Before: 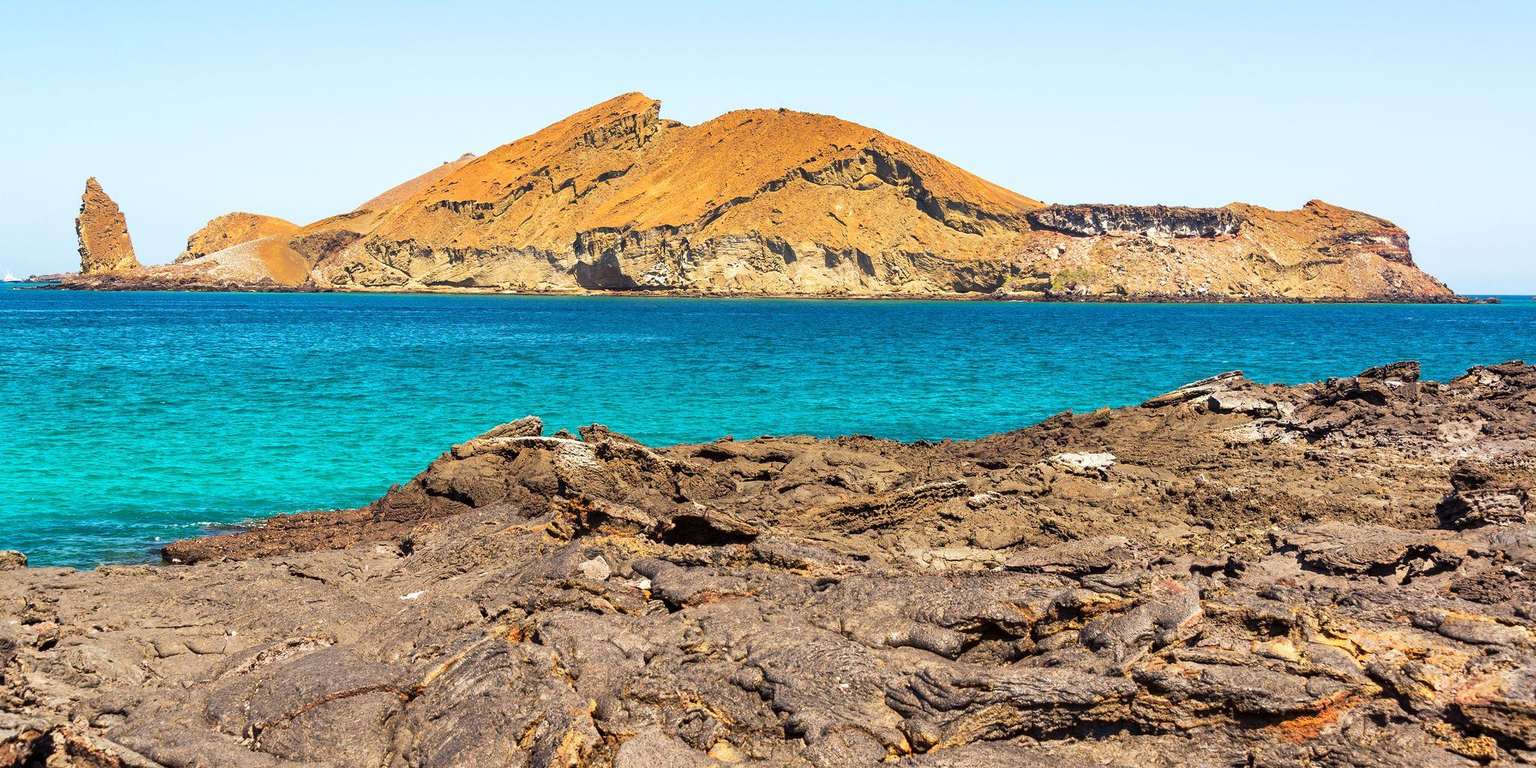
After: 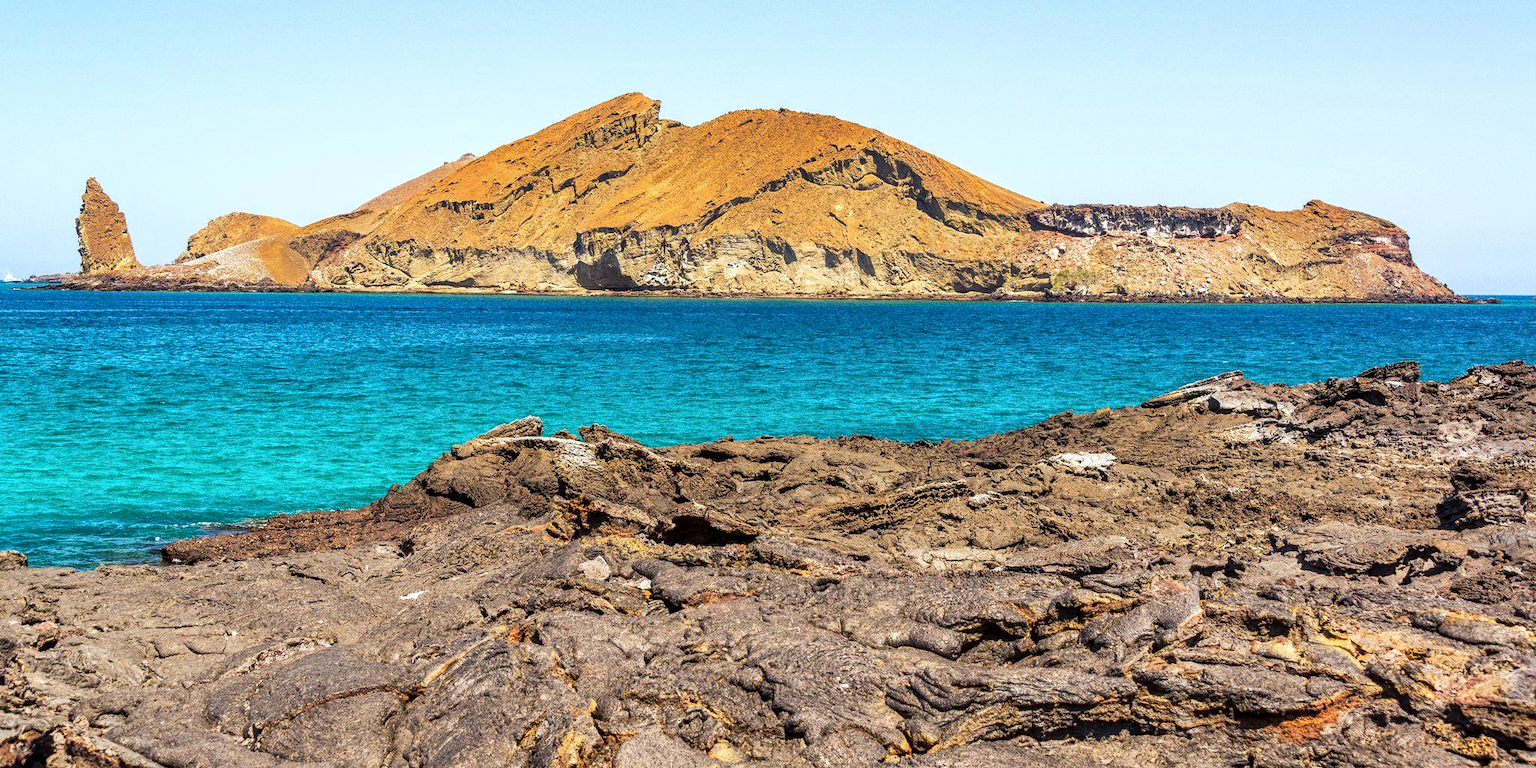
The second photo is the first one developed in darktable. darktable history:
local contrast: on, module defaults
white balance: red 0.983, blue 1.036
grain: coarseness 0.09 ISO, strength 40%
